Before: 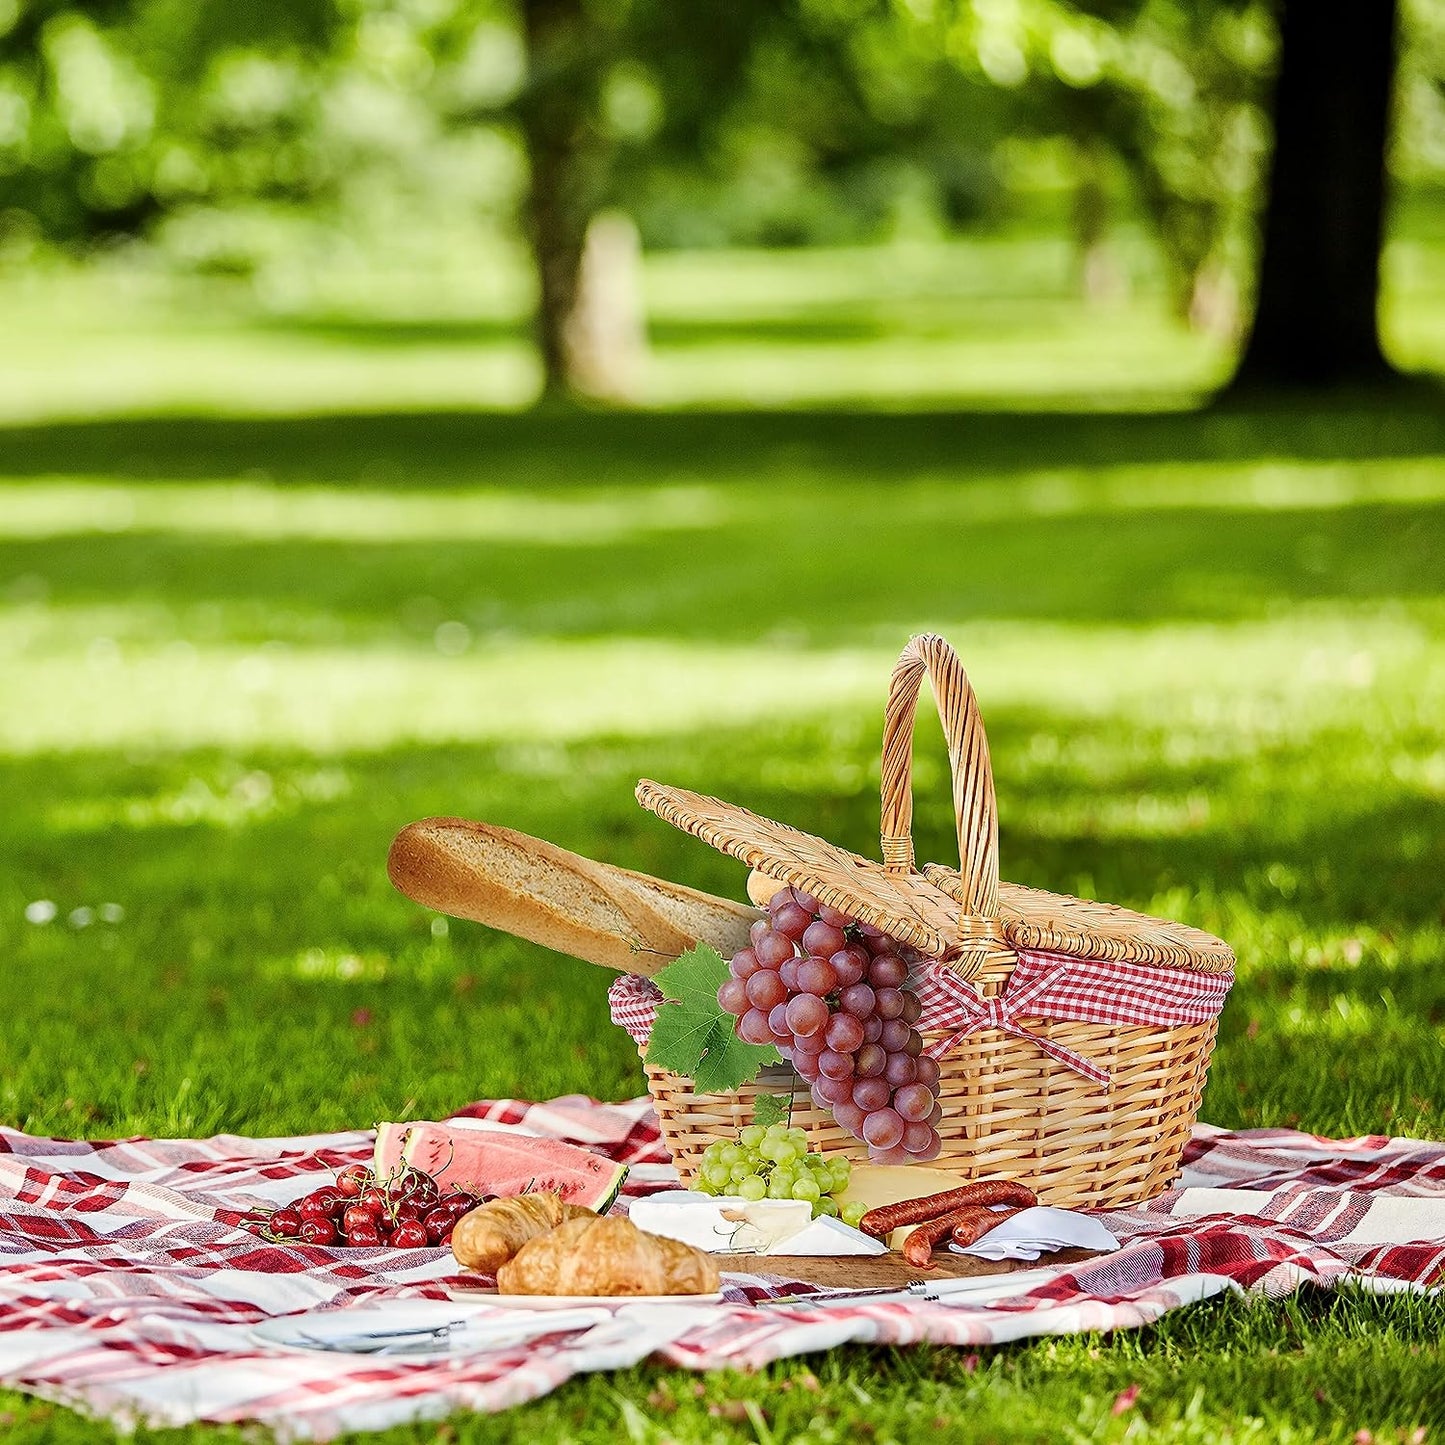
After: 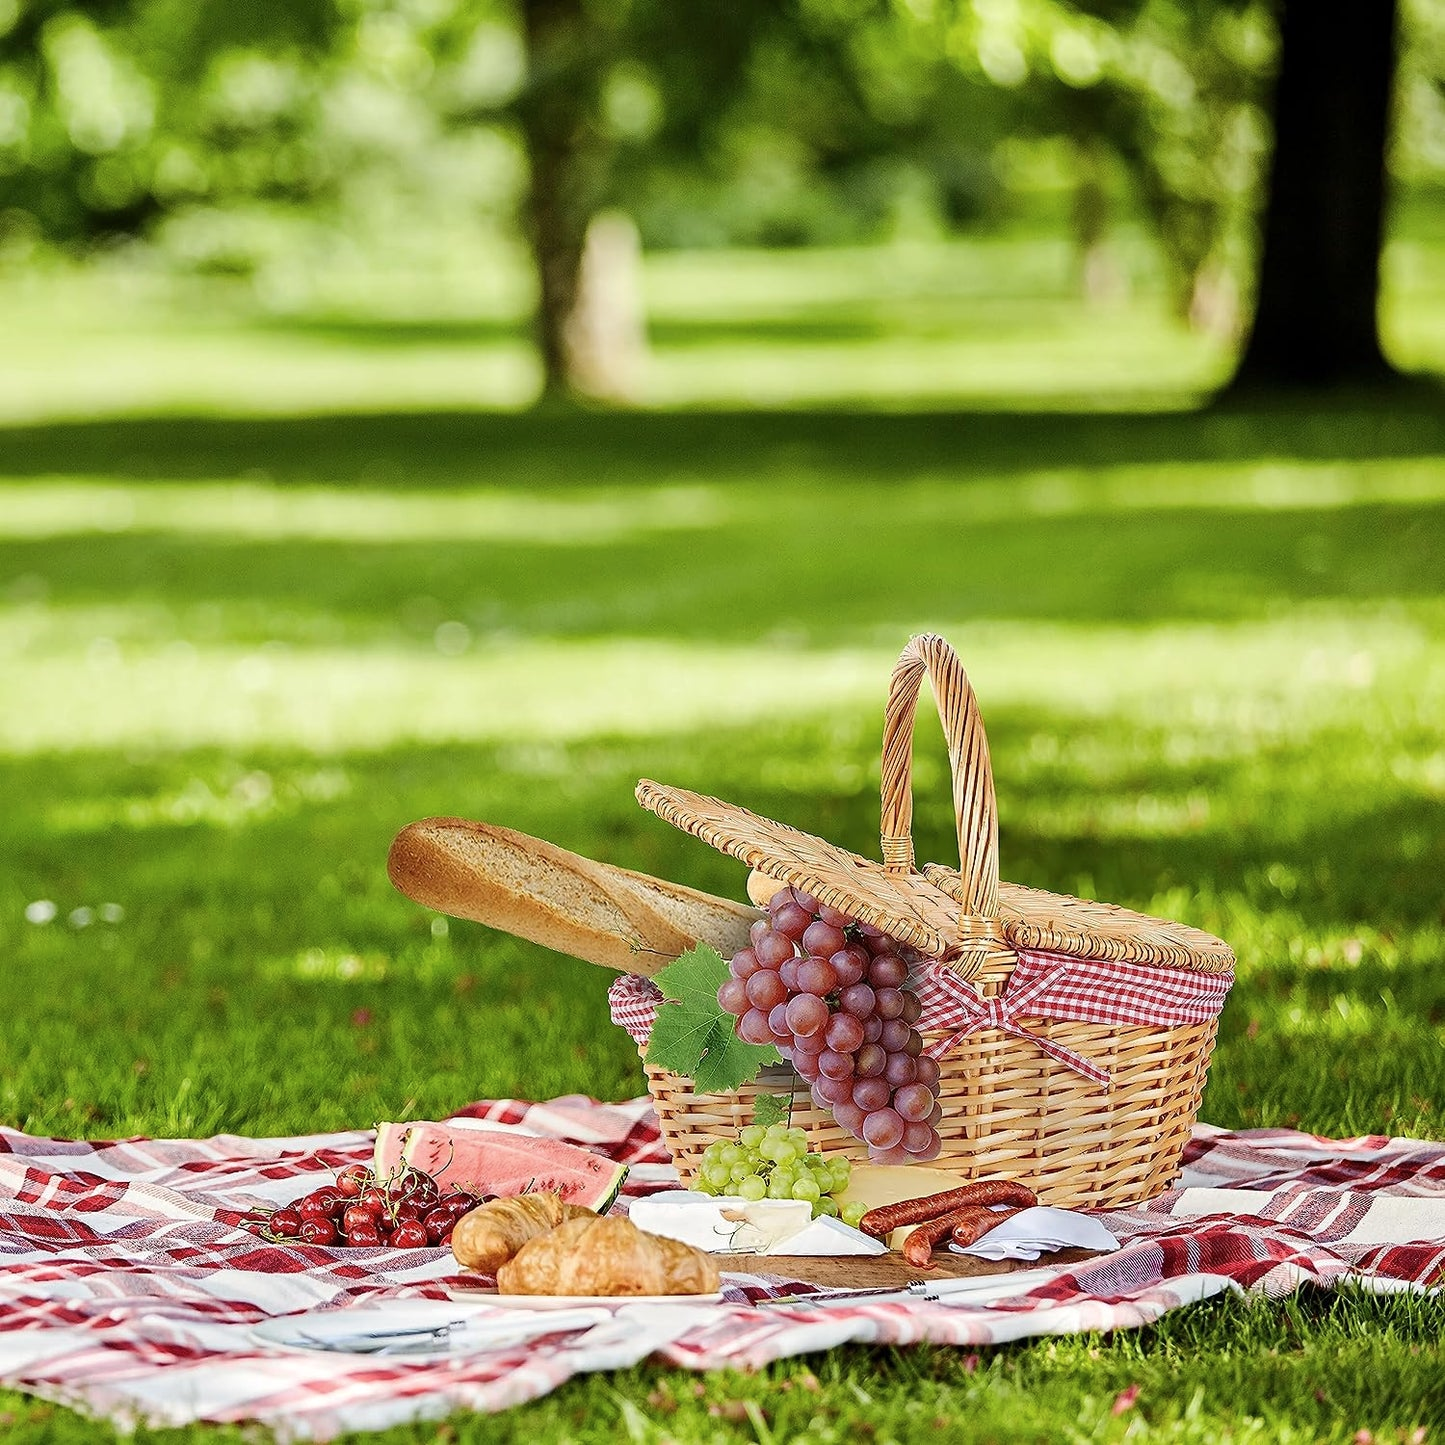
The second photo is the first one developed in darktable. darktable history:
contrast brightness saturation: contrast 0.014, saturation -0.056
tone equalizer: edges refinement/feathering 500, mask exposure compensation -1.57 EV, preserve details no
